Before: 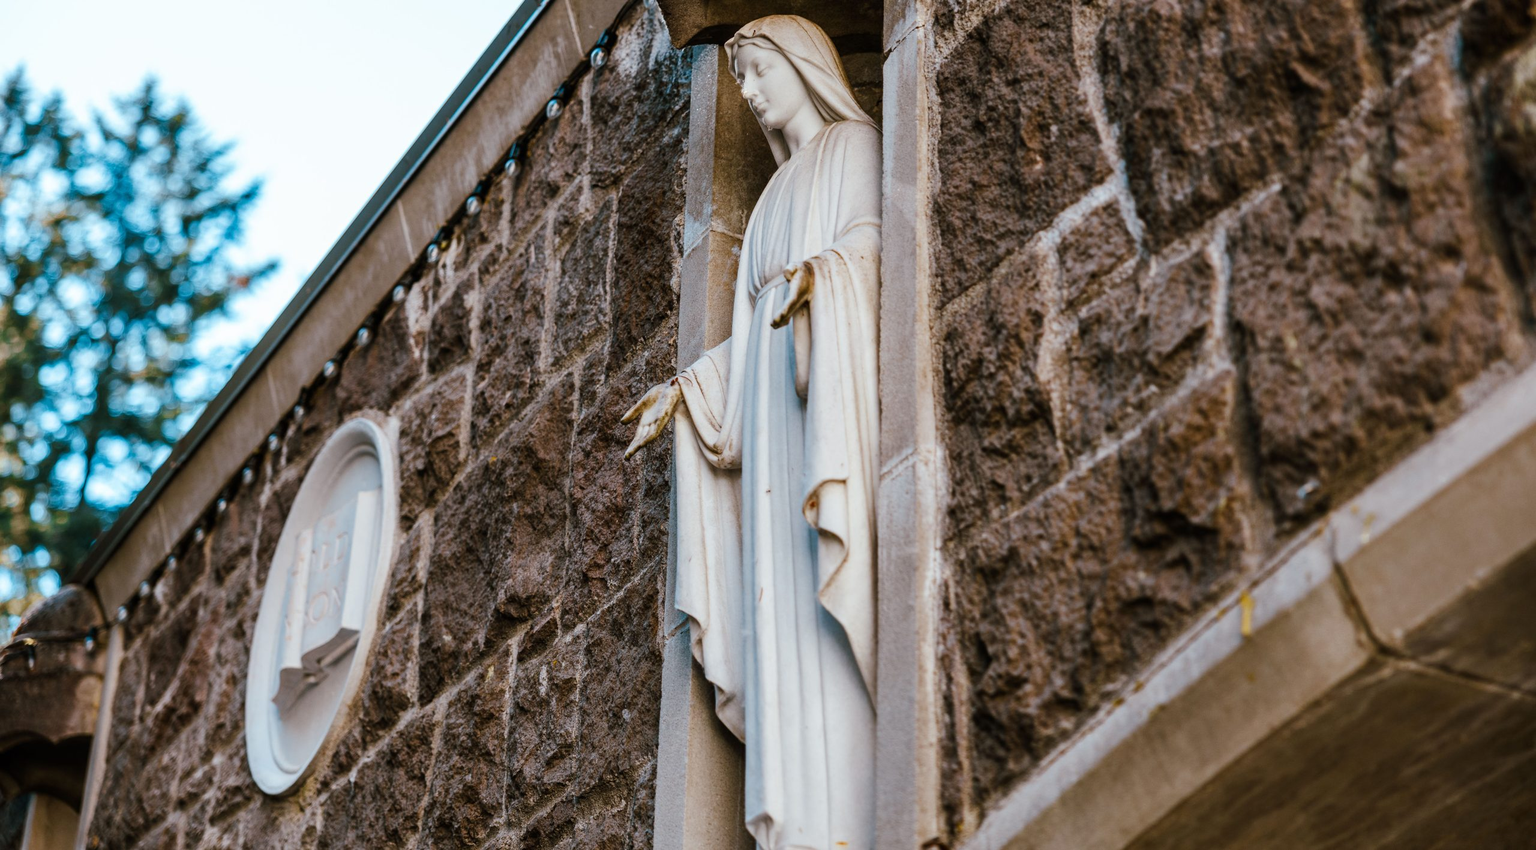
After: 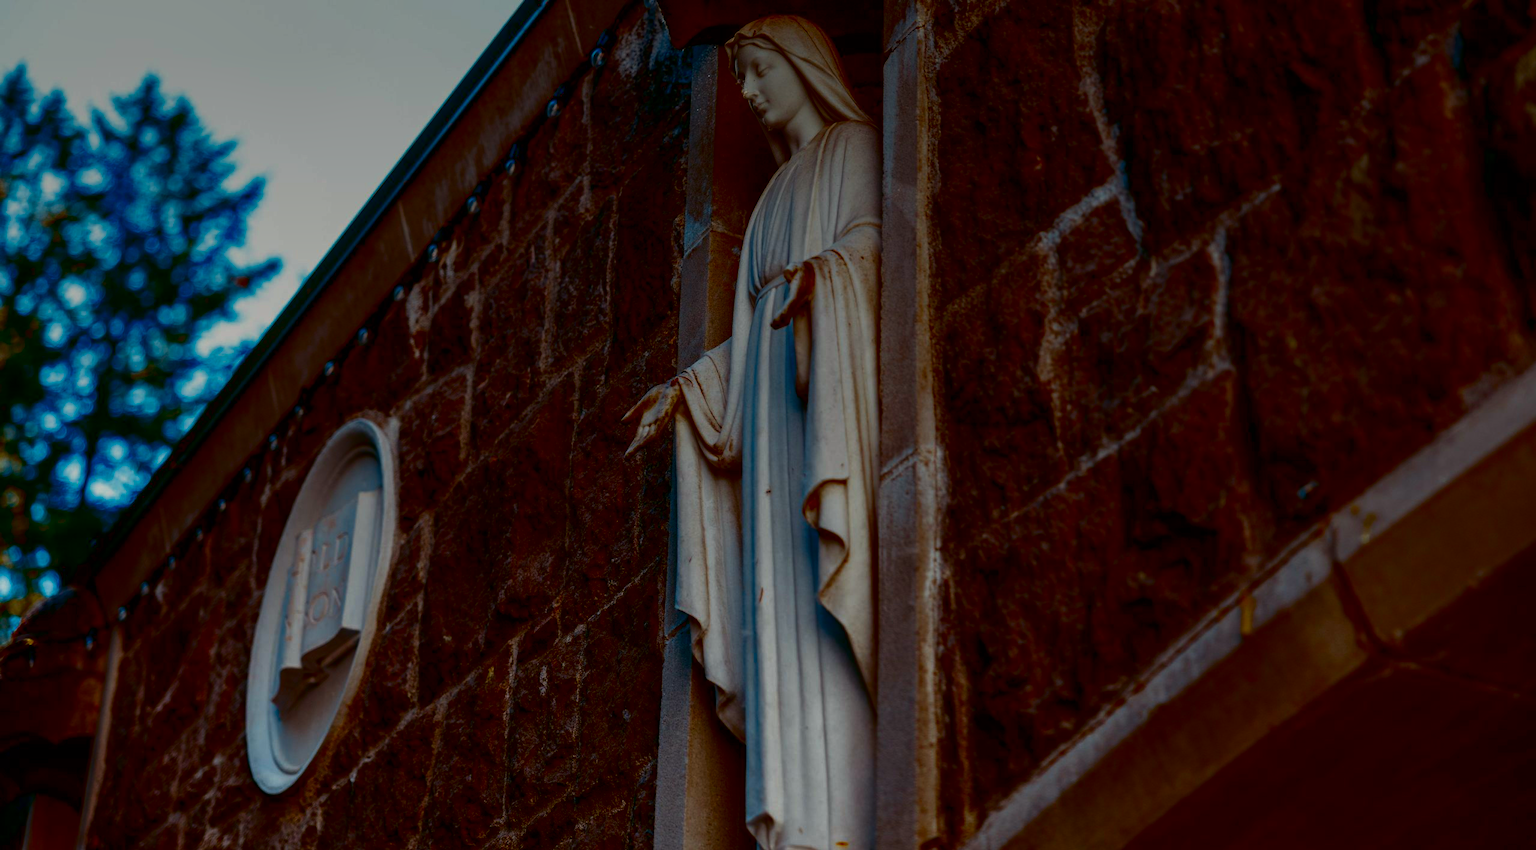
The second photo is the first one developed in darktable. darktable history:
white balance: red 1.009, blue 0.985
shadows and highlights: shadows 5, soften with gaussian
graduated density: rotation -0.352°, offset 57.64
contrast brightness saturation: brightness -1, saturation 1
